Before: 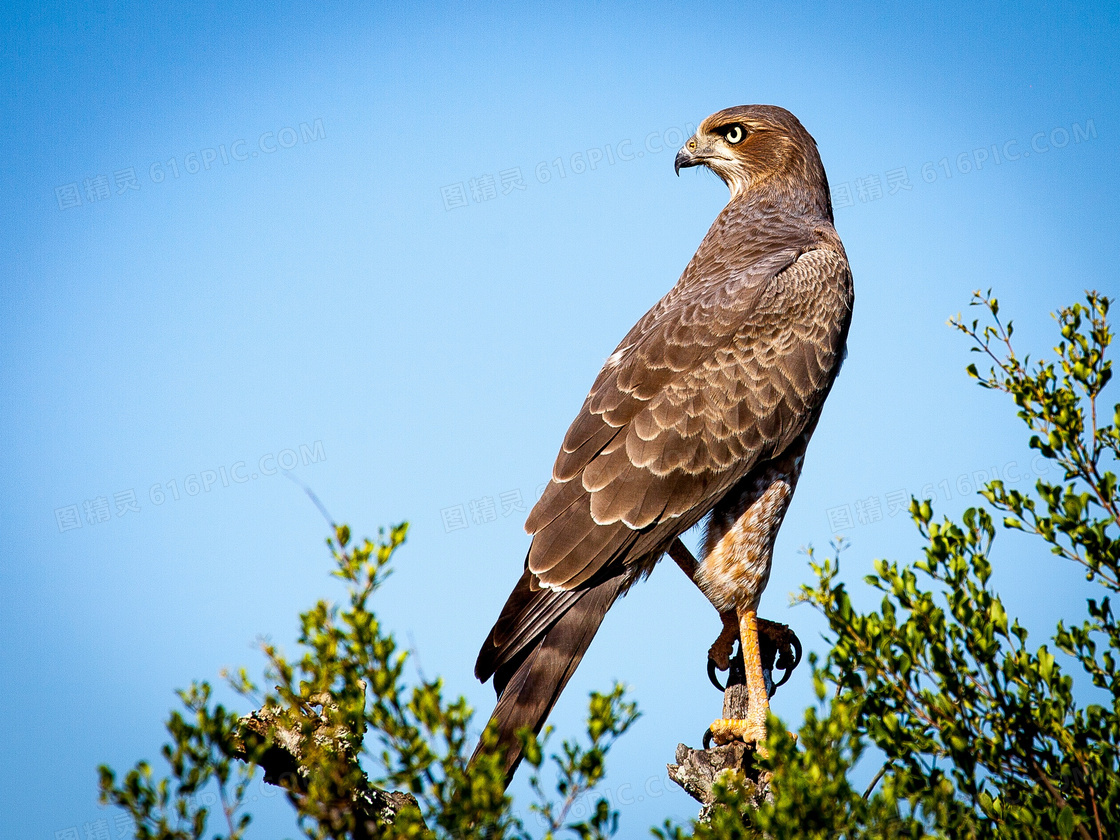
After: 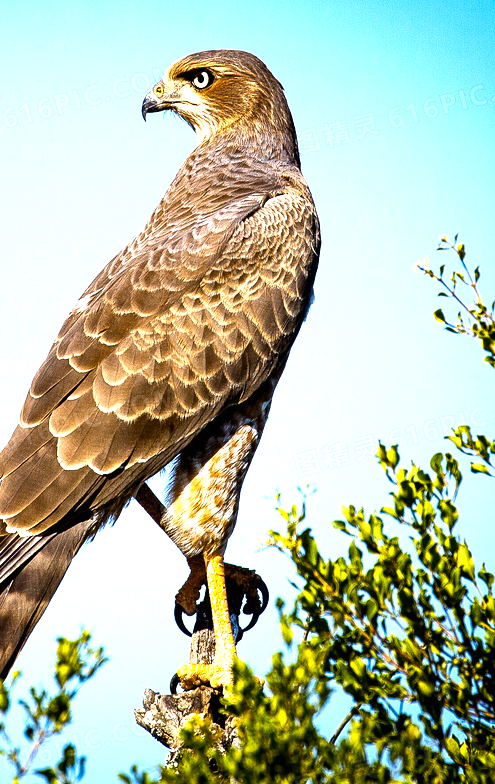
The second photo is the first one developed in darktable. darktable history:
crop: left 47.628%, top 6.643%, right 7.874%
exposure: black level correction 0, exposure 0.7 EV, compensate exposure bias true, compensate highlight preservation false
tone equalizer: -8 EV -0.417 EV, -7 EV -0.389 EV, -6 EV -0.333 EV, -5 EV -0.222 EV, -3 EV 0.222 EV, -2 EV 0.333 EV, -1 EV 0.389 EV, +0 EV 0.417 EV, edges refinement/feathering 500, mask exposure compensation -1.57 EV, preserve details no
color contrast: green-magenta contrast 0.85, blue-yellow contrast 1.25, unbound 0
